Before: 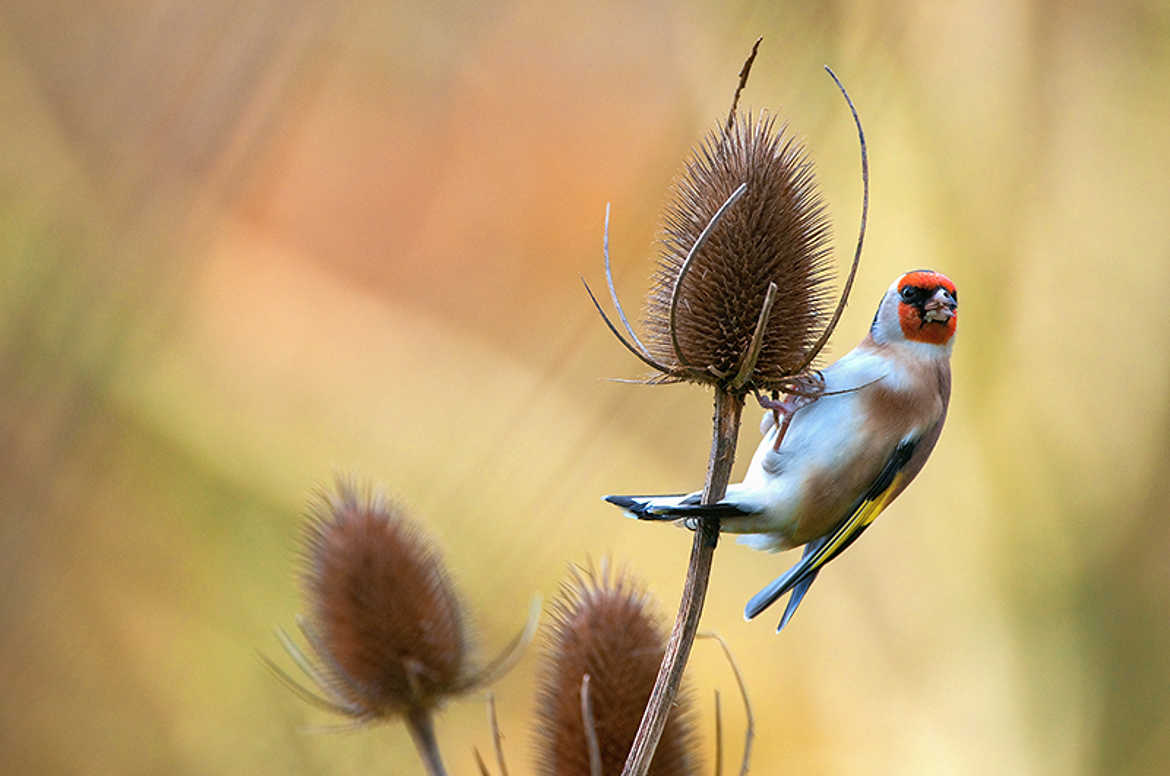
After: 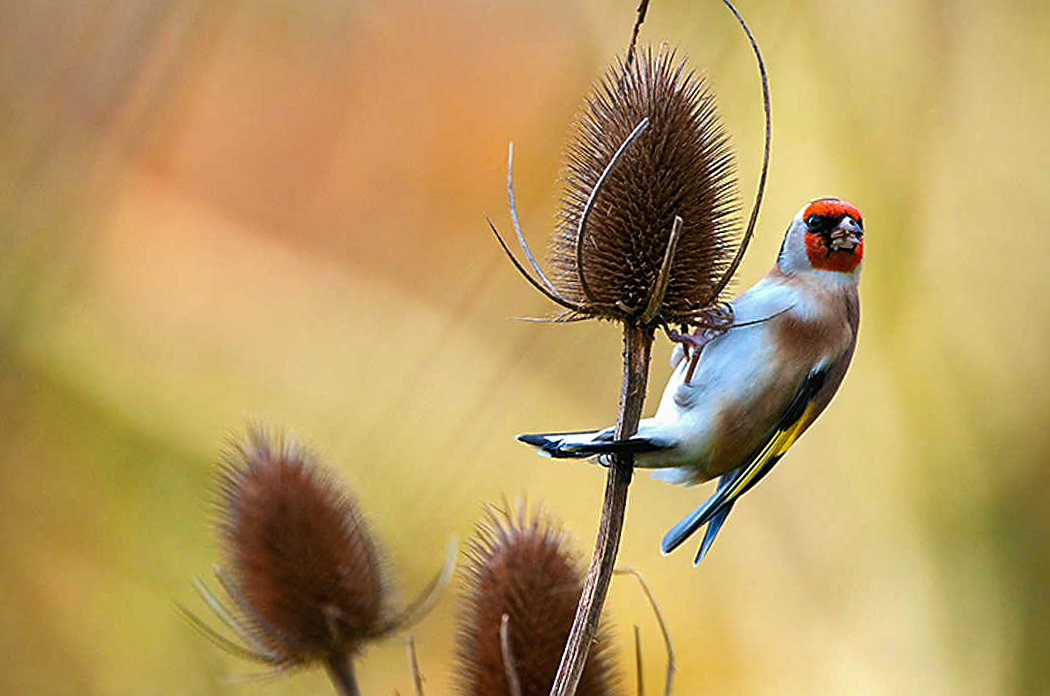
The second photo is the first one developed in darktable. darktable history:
tone curve: curves: ch0 [(0, 0) (0.003, 0.019) (0.011, 0.022) (0.025, 0.027) (0.044, 0.037) (0.069, 0.049) (0.1, 0.066) (0.136, 0.091) (0.177, 0.125) (0.224, 0.159) (0.277, 0.206) (0.335, 0.266) (0.399, 0.332) (0.468, 0.411) (0.543, 0.492) (0.623, 0.577) (0.709, 0.668) (0.801, 0.767) (0.898, 0.869) (1, 1)], preserve colors none
sharpen: on, module defaults
tone equalizer: on, module defaults
crop and rotate: angle 1.96°, left 5.673%, top 5.673%
